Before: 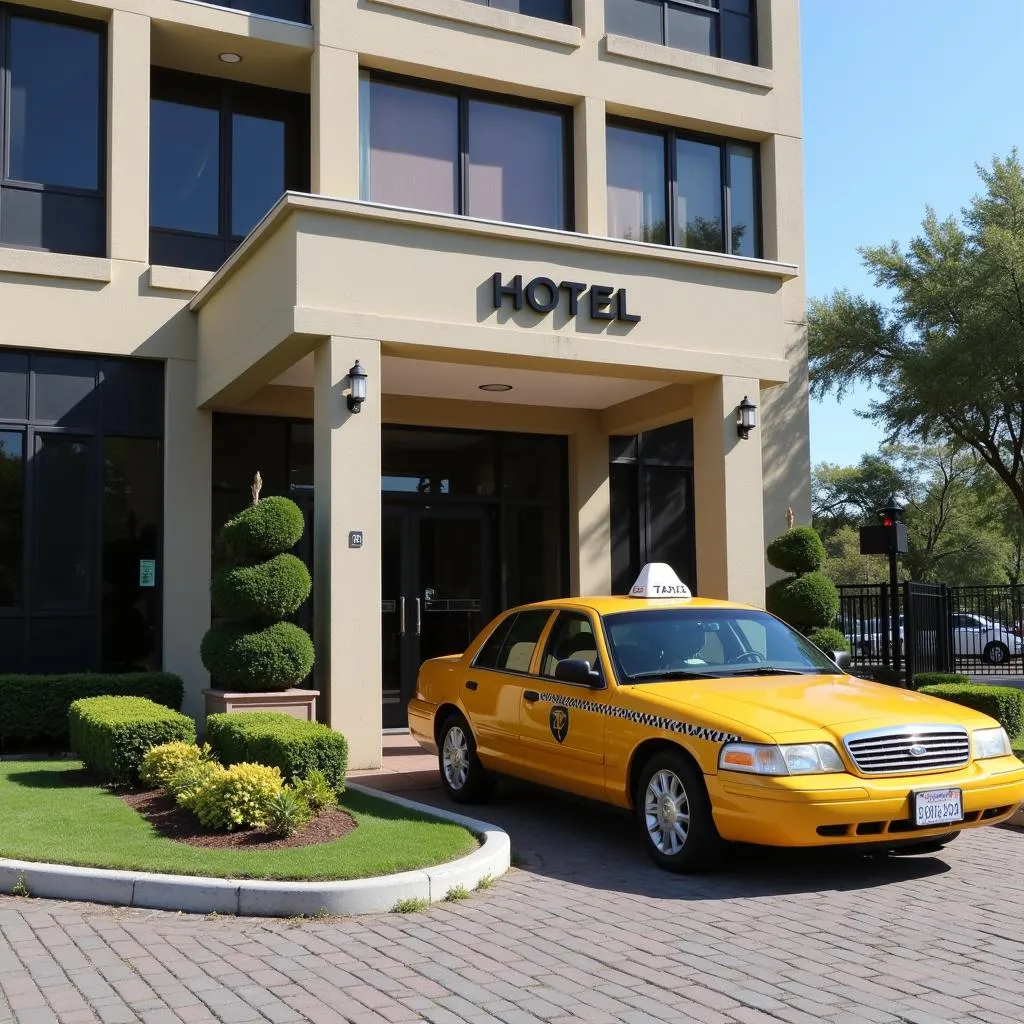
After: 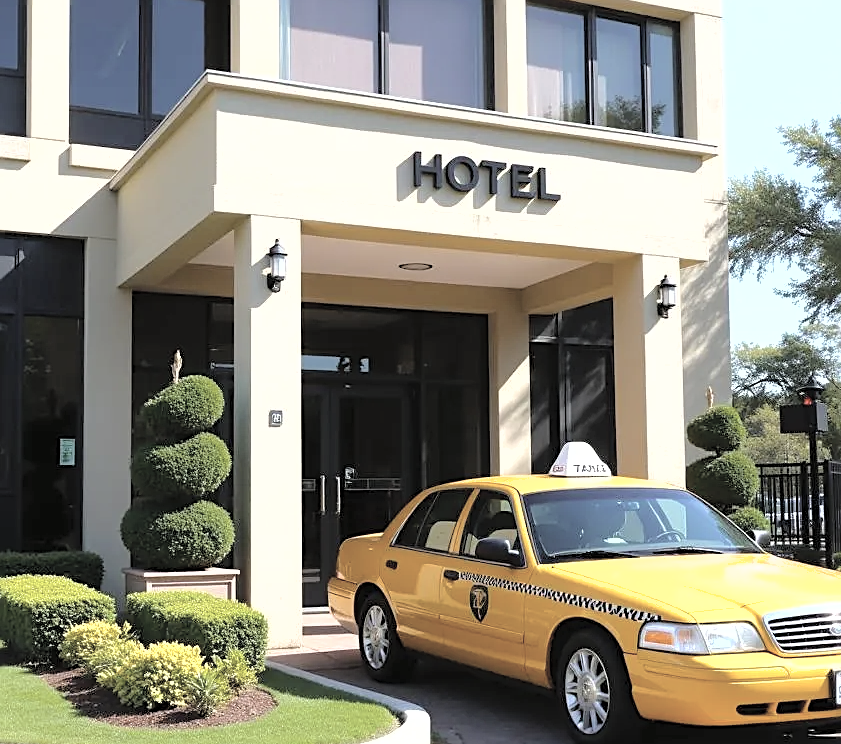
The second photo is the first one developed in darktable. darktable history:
exposure: black level correction 0, exposure 0.498 EV, compensate highlight preservation false
shadows and highlights: shadows -20.62, white point adjustment -1.94, highlights -35.15
crop: left 7.856%, top 11.841%, right 9.978%, bottom 15.409%
tone equalizer: -8 EV -0.421 EV, -7 EV -0.397 EV, -6 EV -0.32 EV, -5 EV -0.207 EV, -3 EV 0.234 EV, -2 EV 0.357 EV, -1 EV 0.413 EV, +0 EV 0.395 EV
color balance rgb: perceptual saturation grading › global saturation 35.522%
sharpen: on, module defaults
contrast brightness saturation: brightness 0.187, saturation -0.495
